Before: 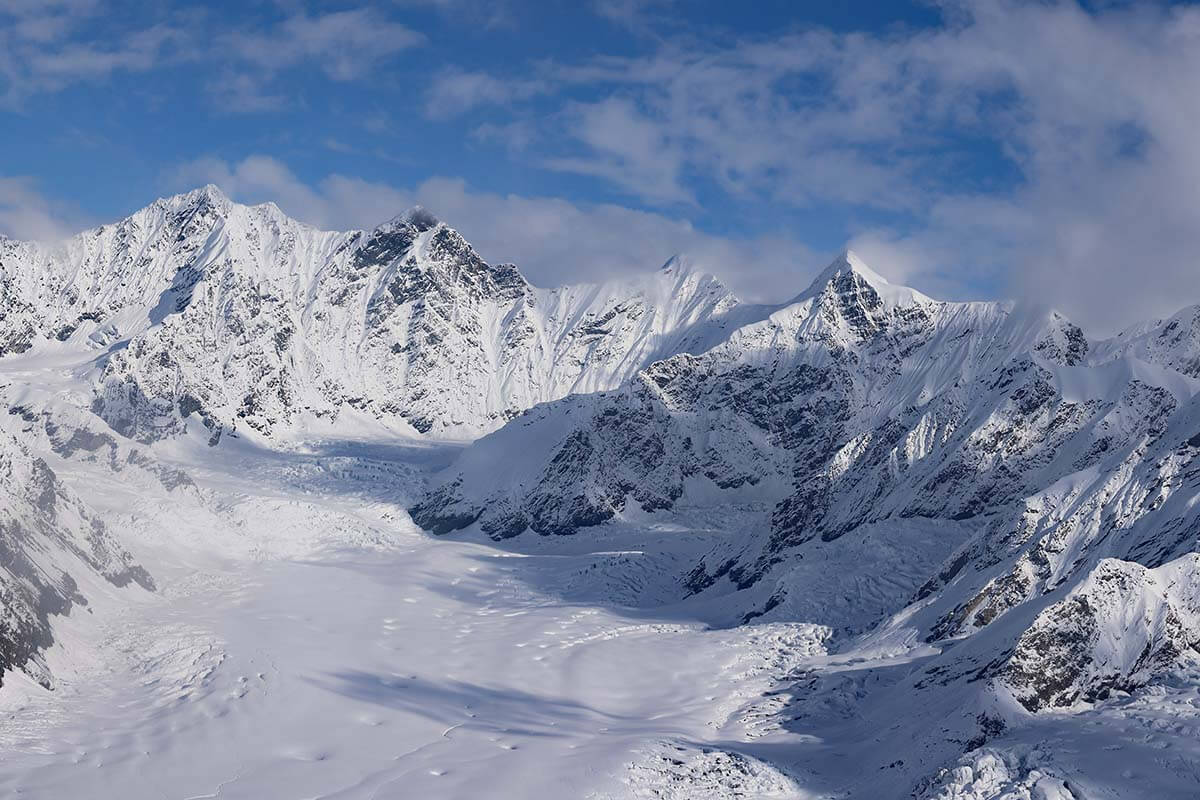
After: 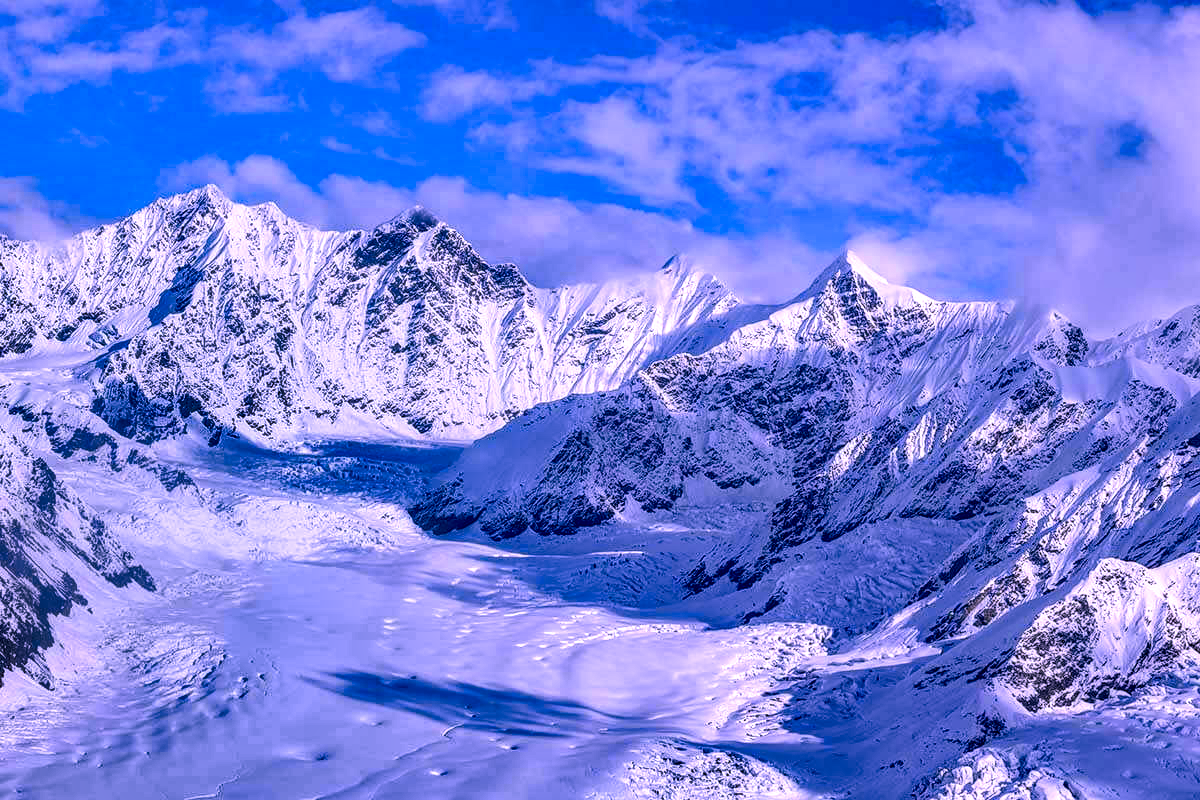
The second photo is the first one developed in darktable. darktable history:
local contrast: highlights 12%, shadows 38%, detail 183%, midtone range 0.471
white balance: red 0.871, blue 1.249
color correction: highlights a* 21.16, highlights b* 19.61
base curve: curves: ch0 [(0, 0) (0.74, 0.67) (1, 1)]
shadows and highlights: shadows 24.5, highlights -78.15, soften with gaussian
contrast brightness saturation: contrast 0.2, brightness 0.2, saturation 0.8
